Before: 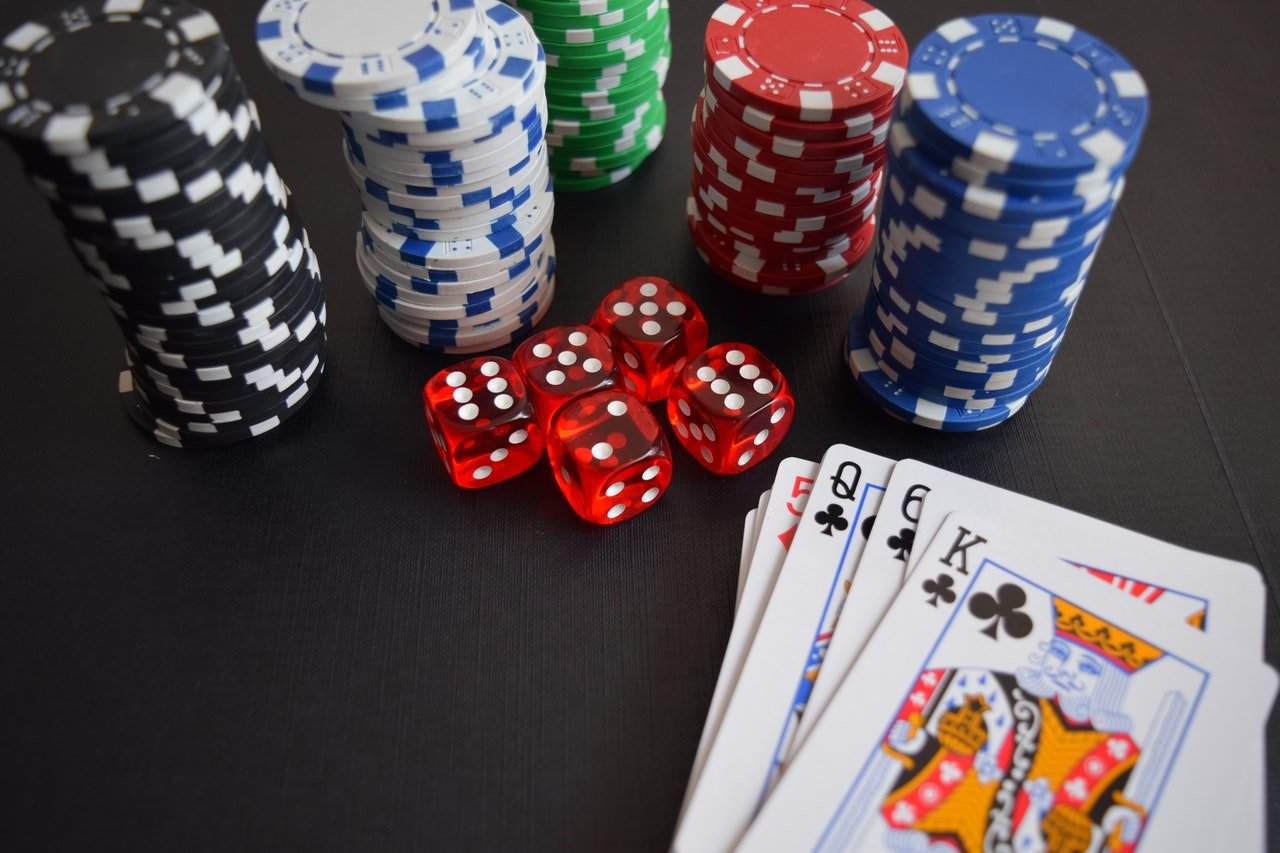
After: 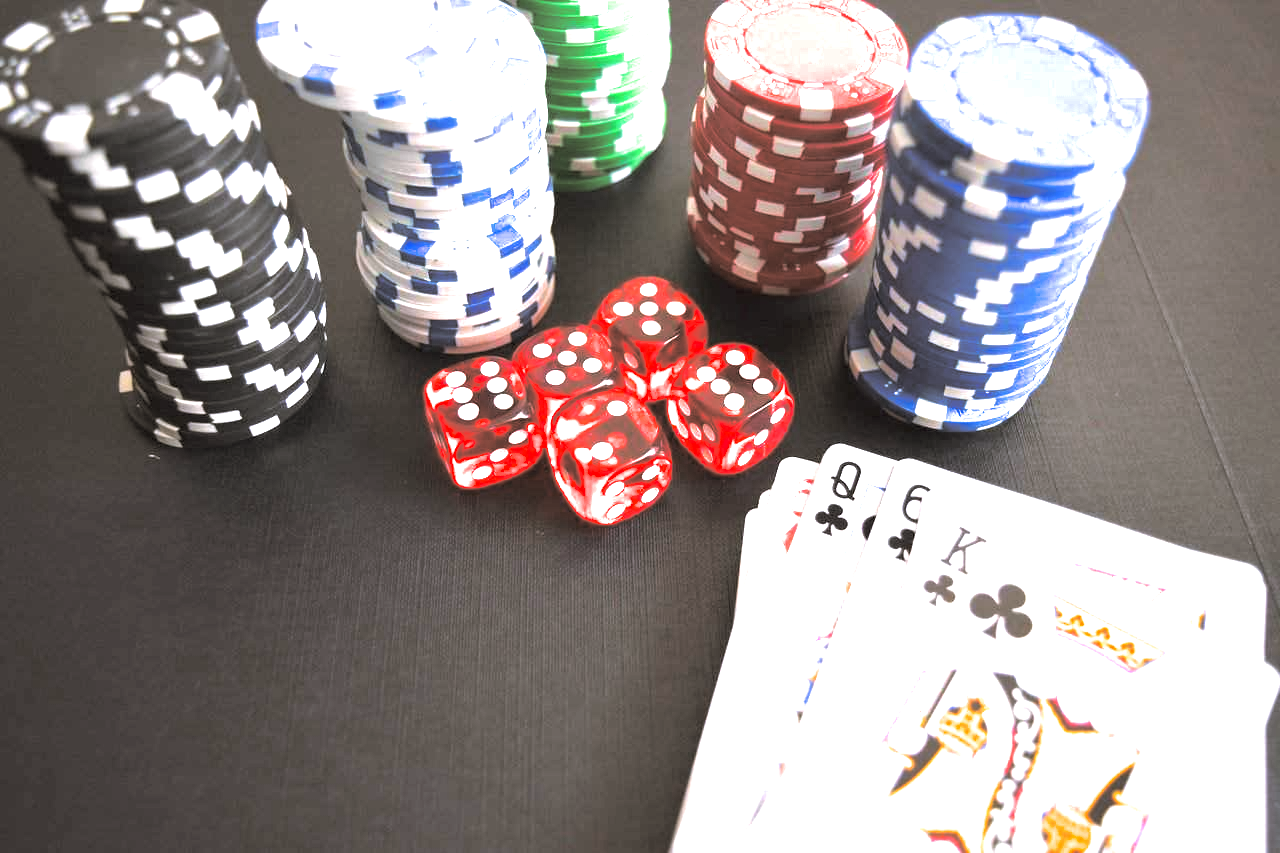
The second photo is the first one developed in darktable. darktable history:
split-toning: shadows › hue 46.8°, shadows › saturation 0.17, highlights › hue 316.8°, highlights › saturation 0.27, balance -51.82
exposure: exposure 2.25 EV, compensate highlight preservation false
